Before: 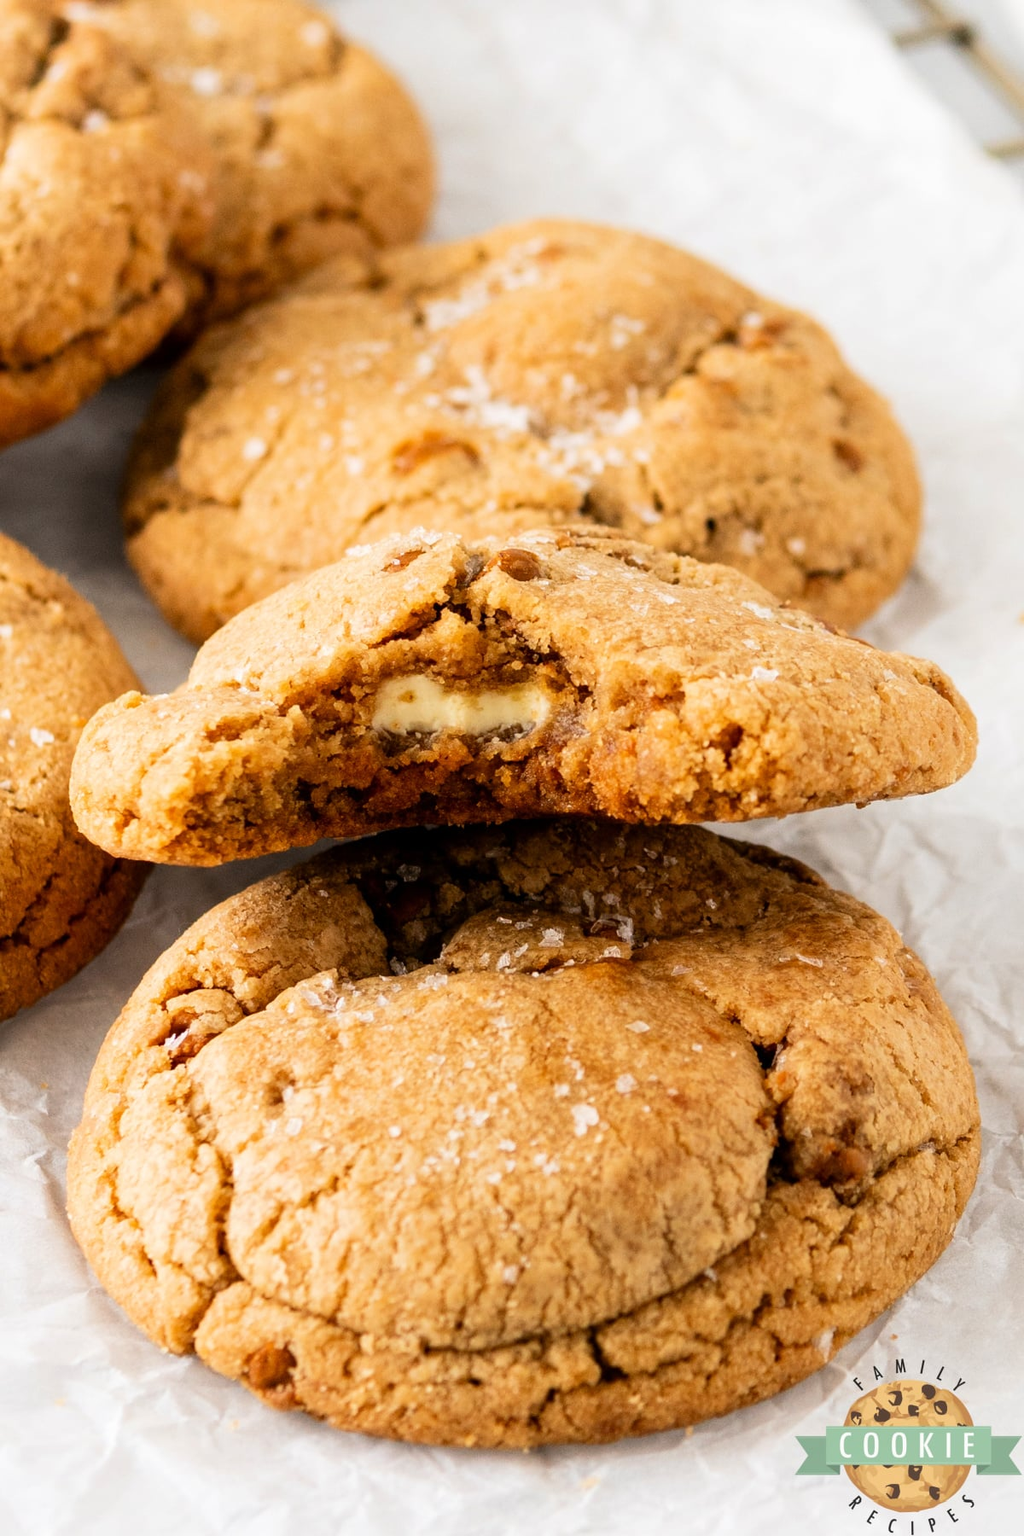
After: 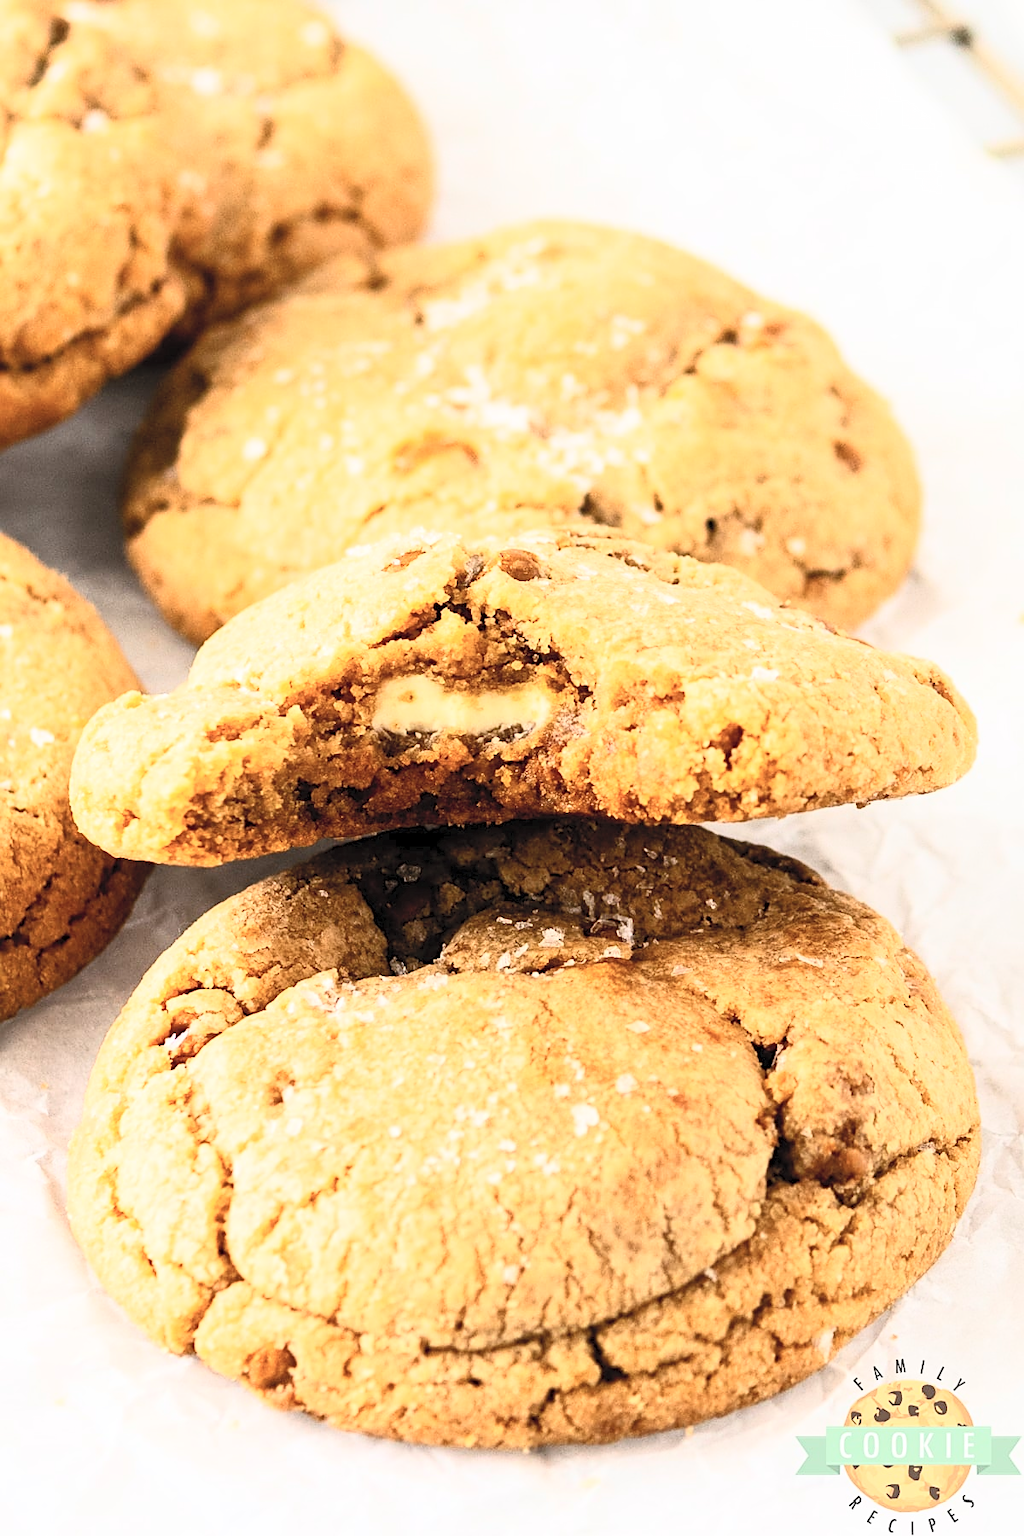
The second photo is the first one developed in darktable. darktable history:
sharpen: on, module defaults
contrast brightness saturation: contrast 0.39, brightness 0.53
fill light: on, module defaults
